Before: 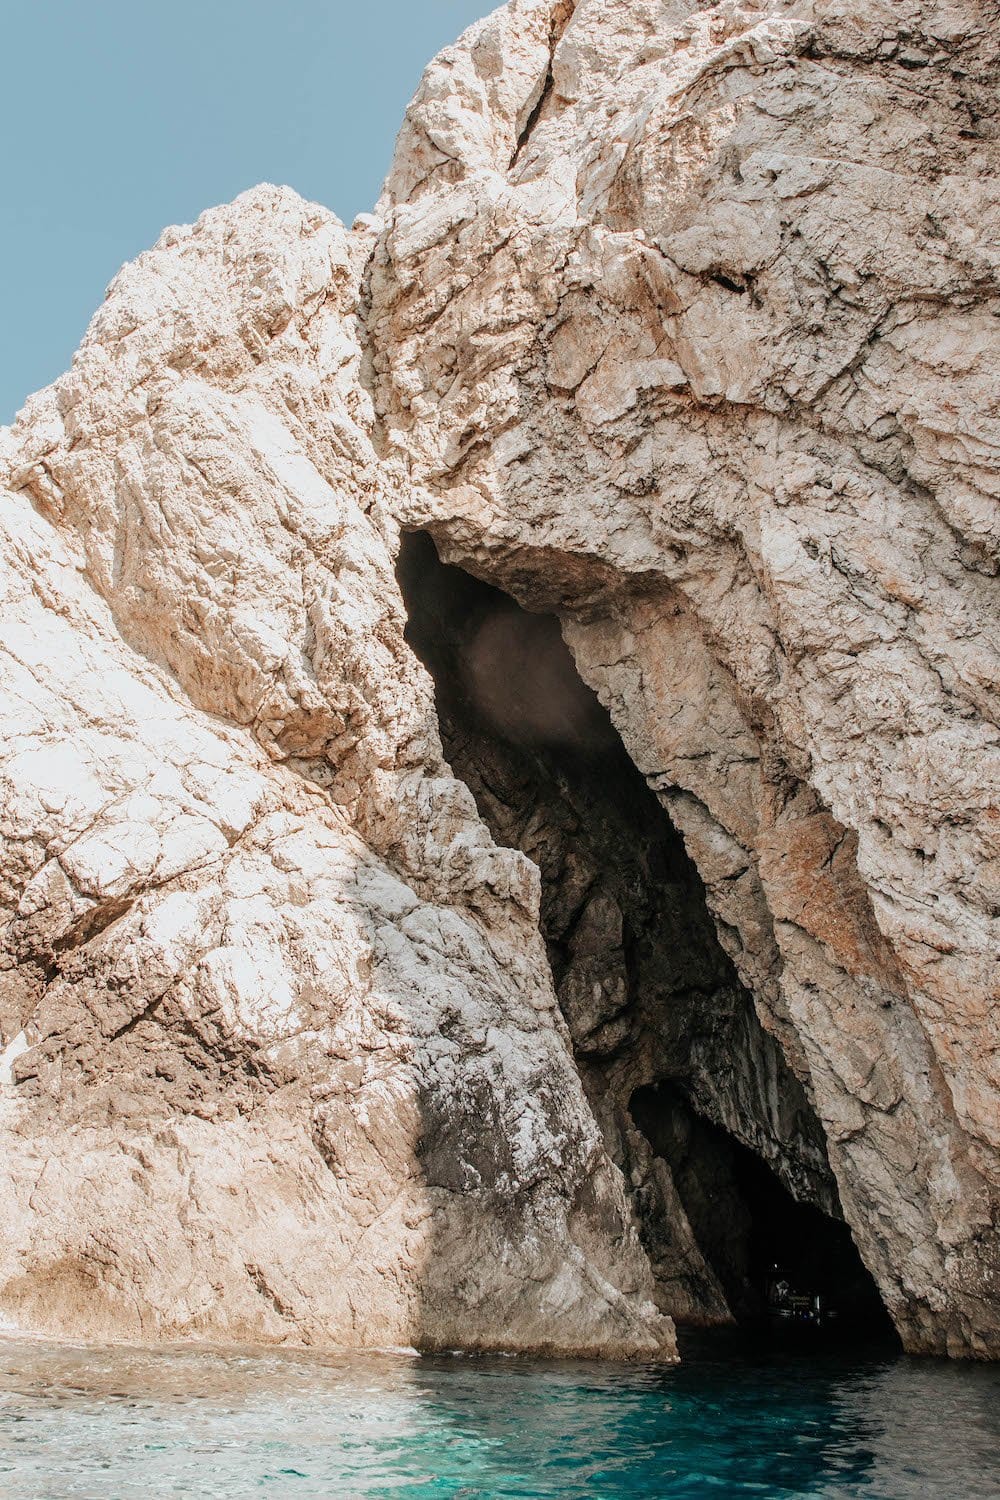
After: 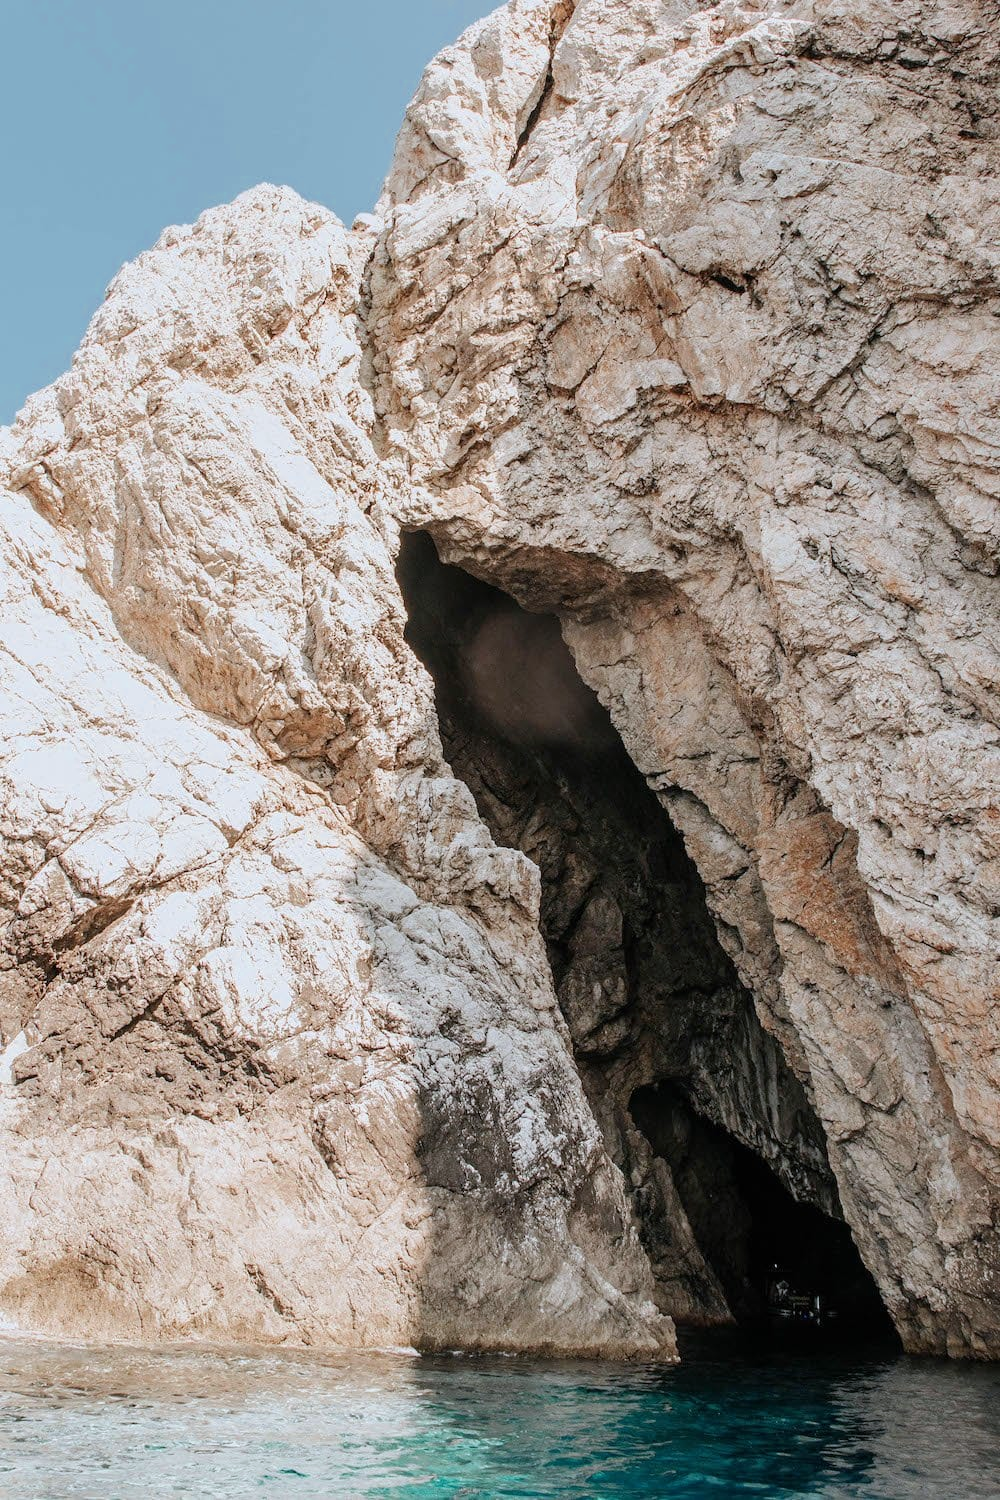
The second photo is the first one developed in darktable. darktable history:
color zones: curves: ch0 [(0, 0.5) (0.143, 0.5) (0.286, 0.5) (0.429, 0.5) (0.62, 0.489) (0.714, 0.445) (0.844, 0.496) (1, 0.5)]; ch1 [(0, 0.5) (0.143, 0.5) (0.286, 0.5) (0.429, 0.5) (0.571, 0.5) (0.714, 0.523) (0.857, 0.5) (1, 0.5)]
white balance: red 0.98, blue 1.034
